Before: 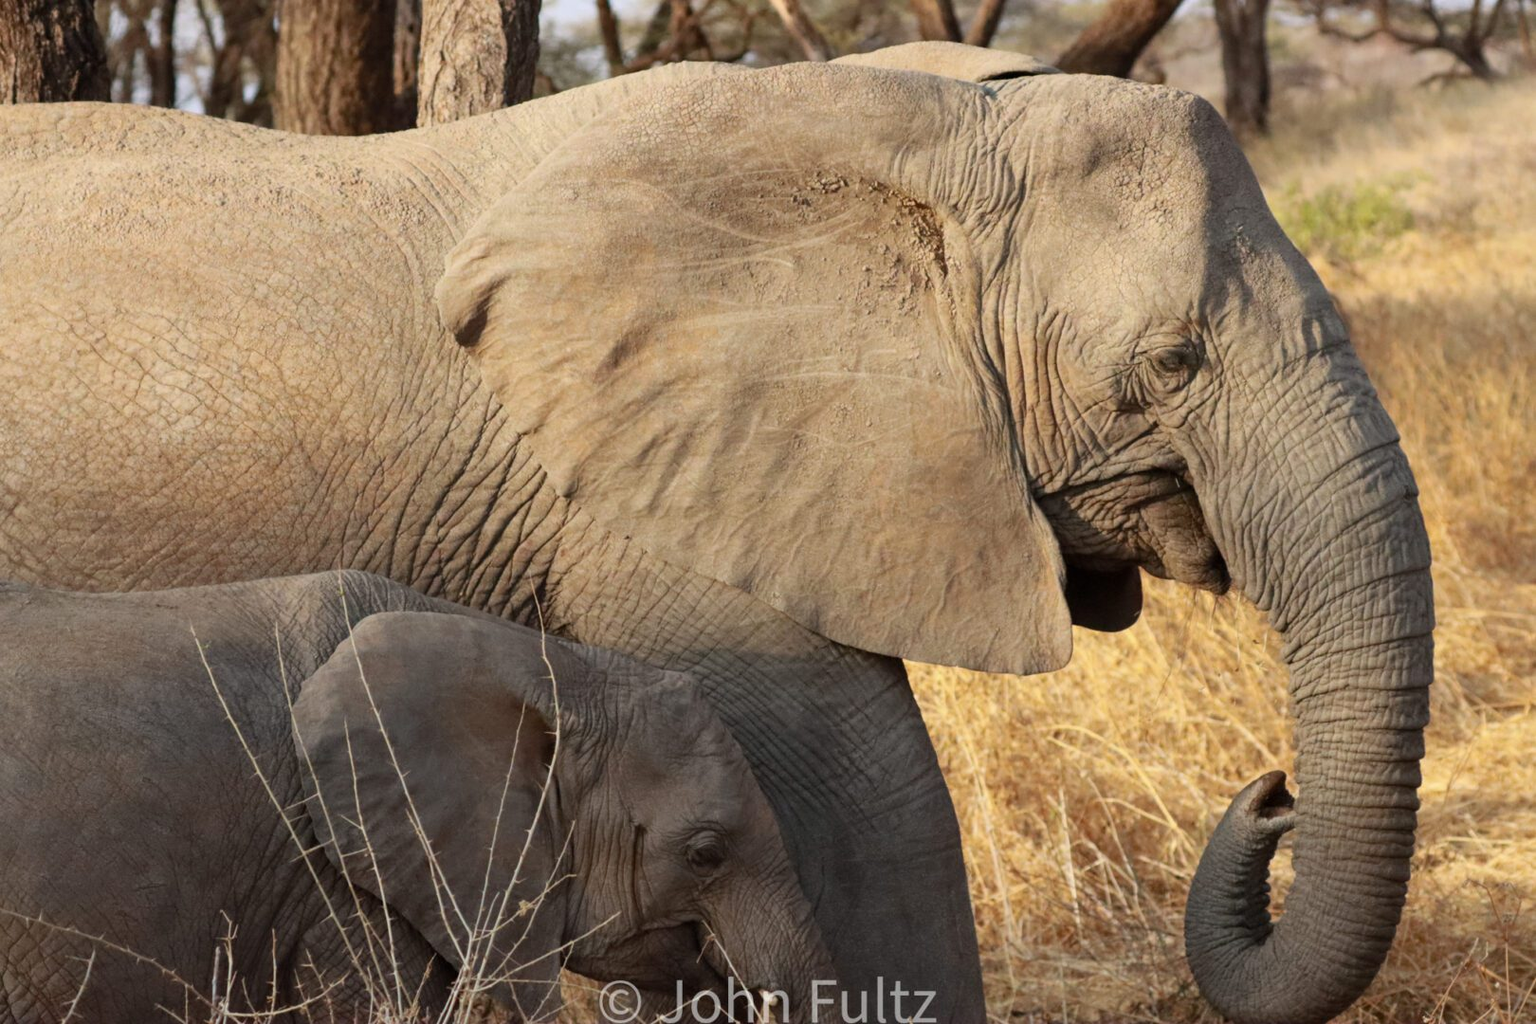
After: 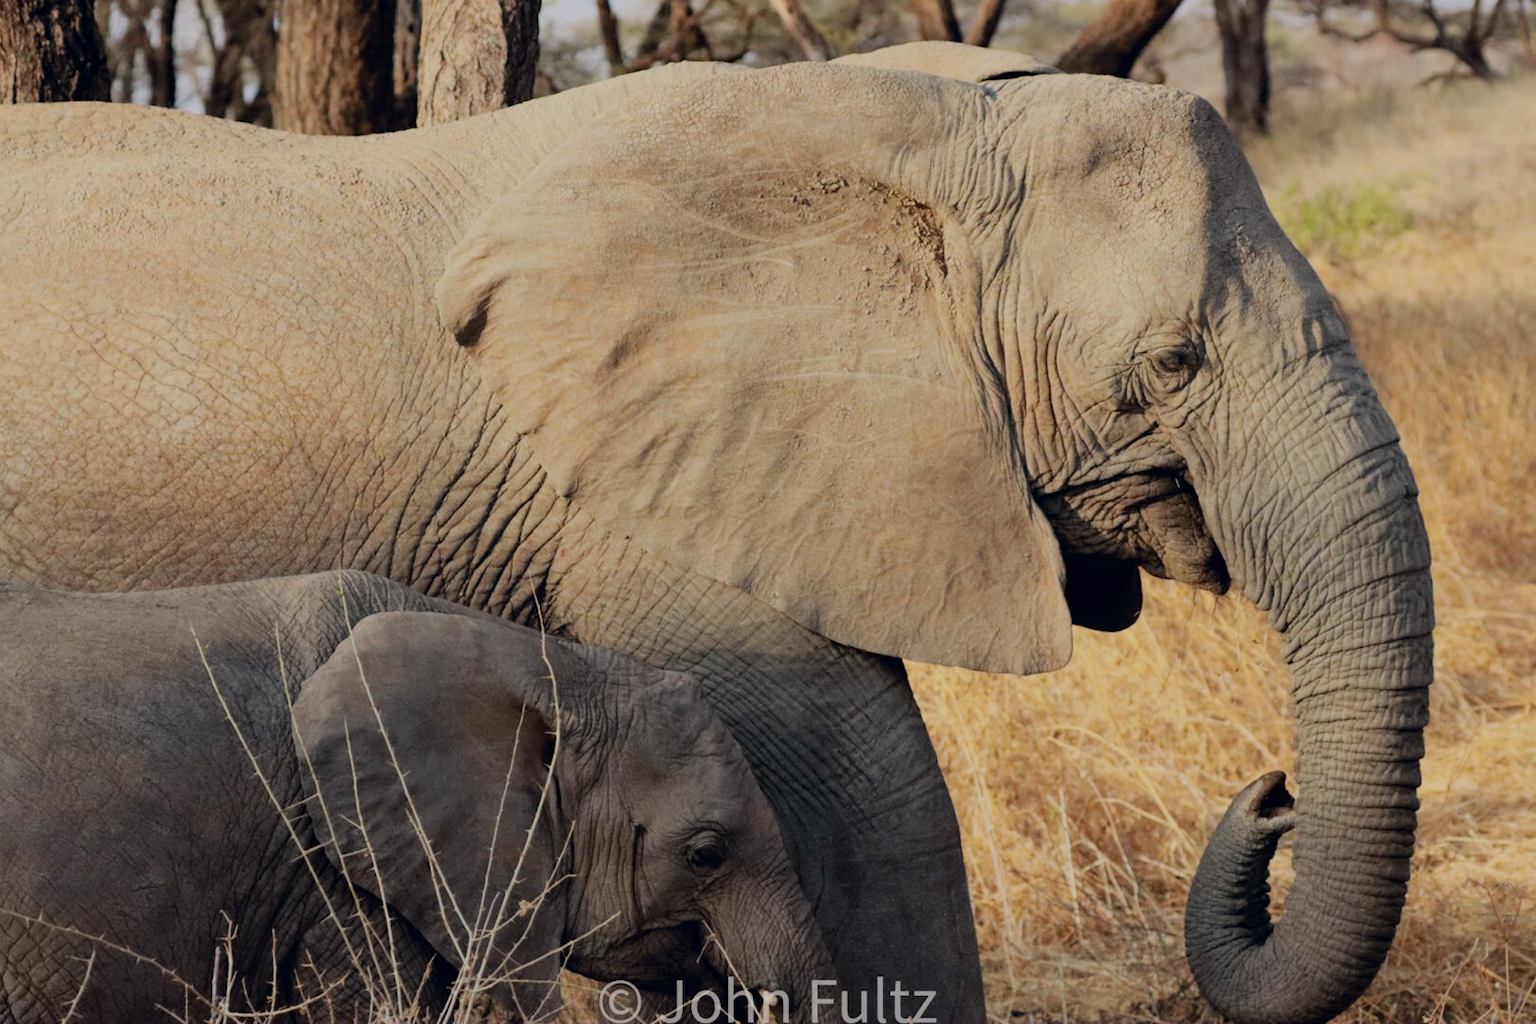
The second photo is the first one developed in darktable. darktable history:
filmic rgb: black relative exposure -6.98 EV, white relative exposure 5.63 EV, hardness 2.86
color correction: highlights a* 0.207, highlights b* 2.7, shadows a* -0.874, shadows b* -4.78
